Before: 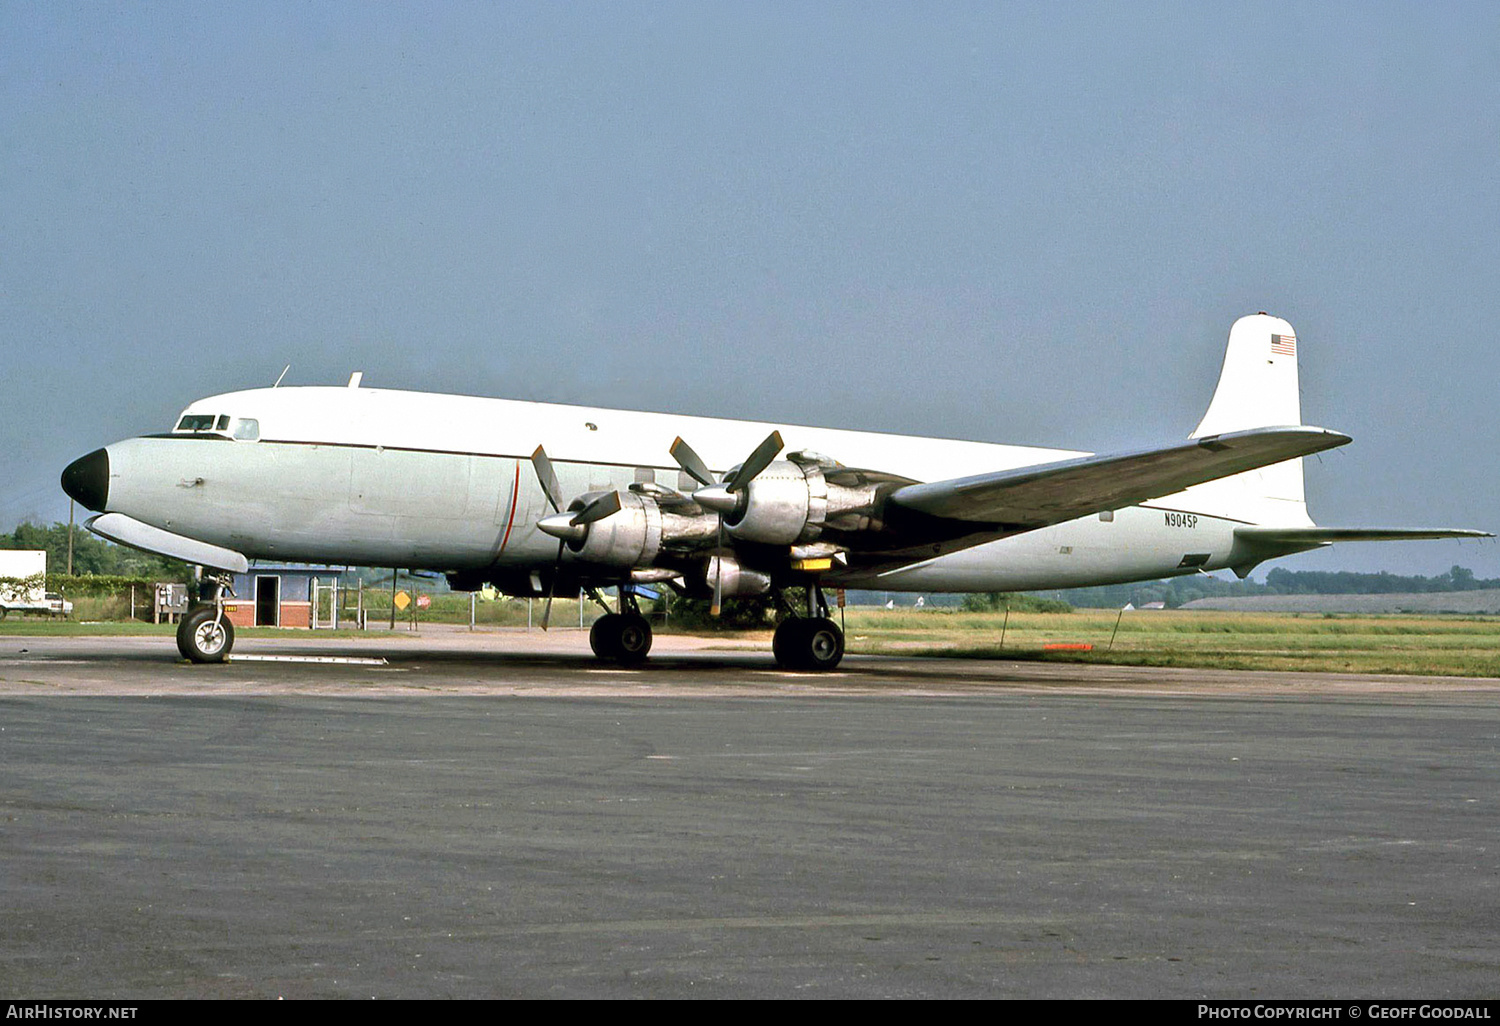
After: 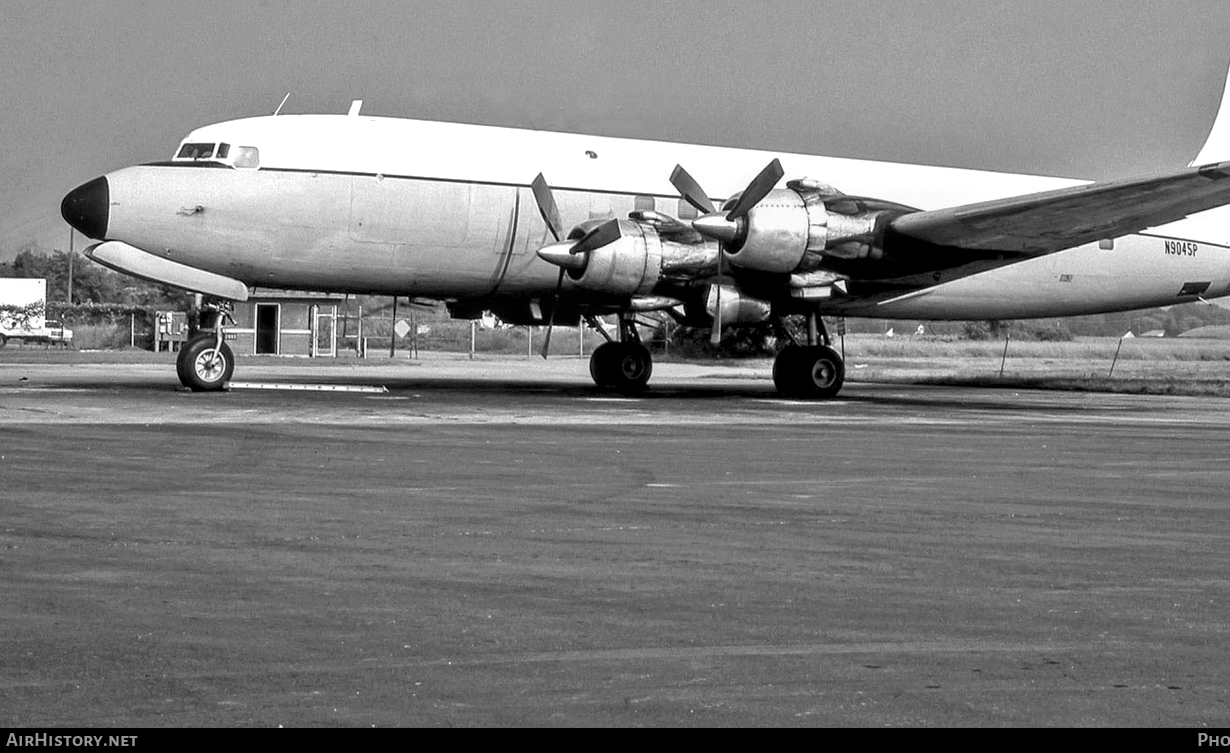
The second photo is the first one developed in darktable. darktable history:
crop: top 26.531%, right 17.959%
local contrast: detail 130%
monochrome: a 32, b 64, size 2.3, highlights 1
